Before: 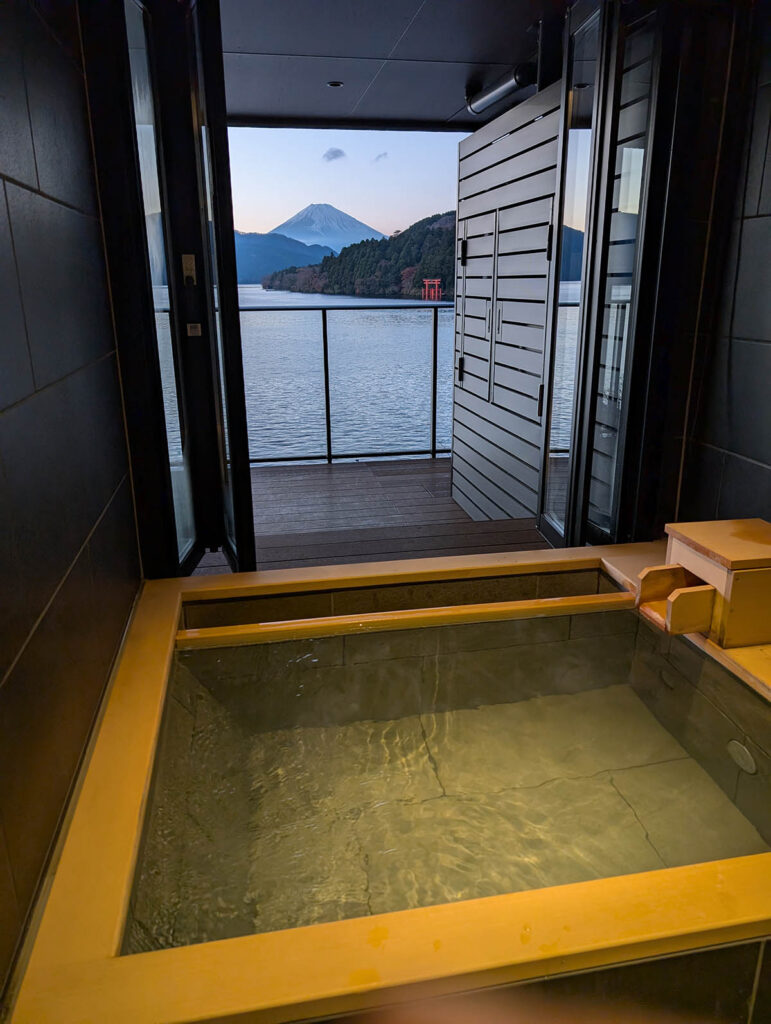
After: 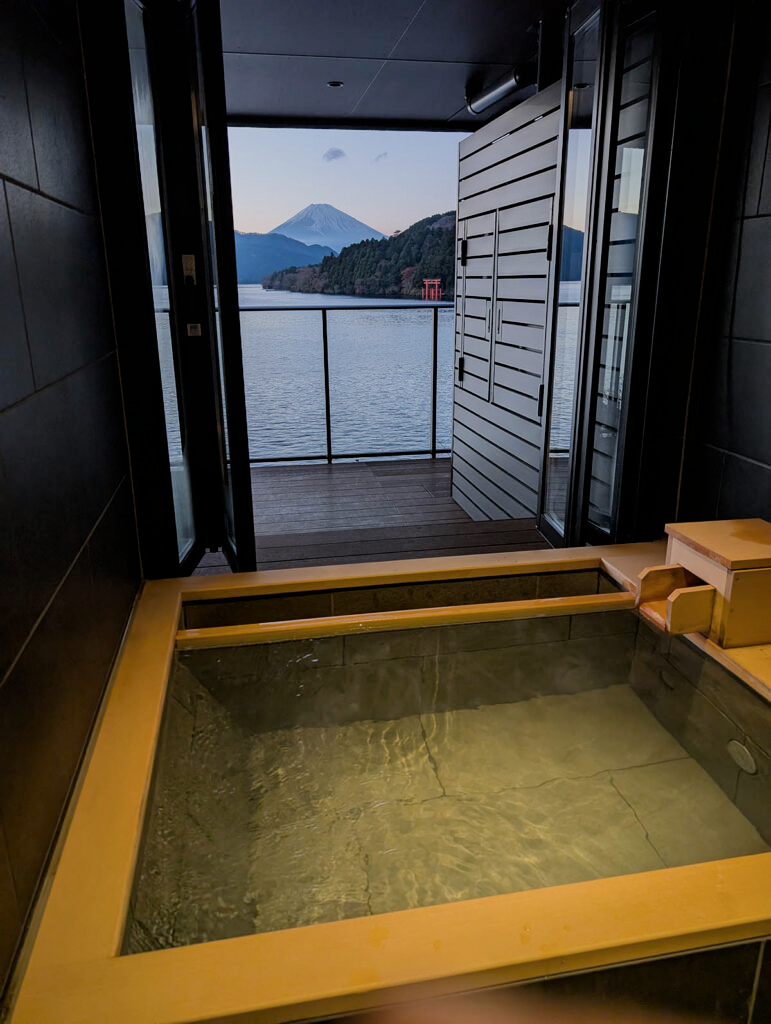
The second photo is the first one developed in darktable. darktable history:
filmic rgb: black relative exposure -7.65 EV, white relative exposure 4.56 EV, hardness 3.61
color calibration: illuminant same as pipeline (D50), adaptation none (bypass), gamut compression 1.72
